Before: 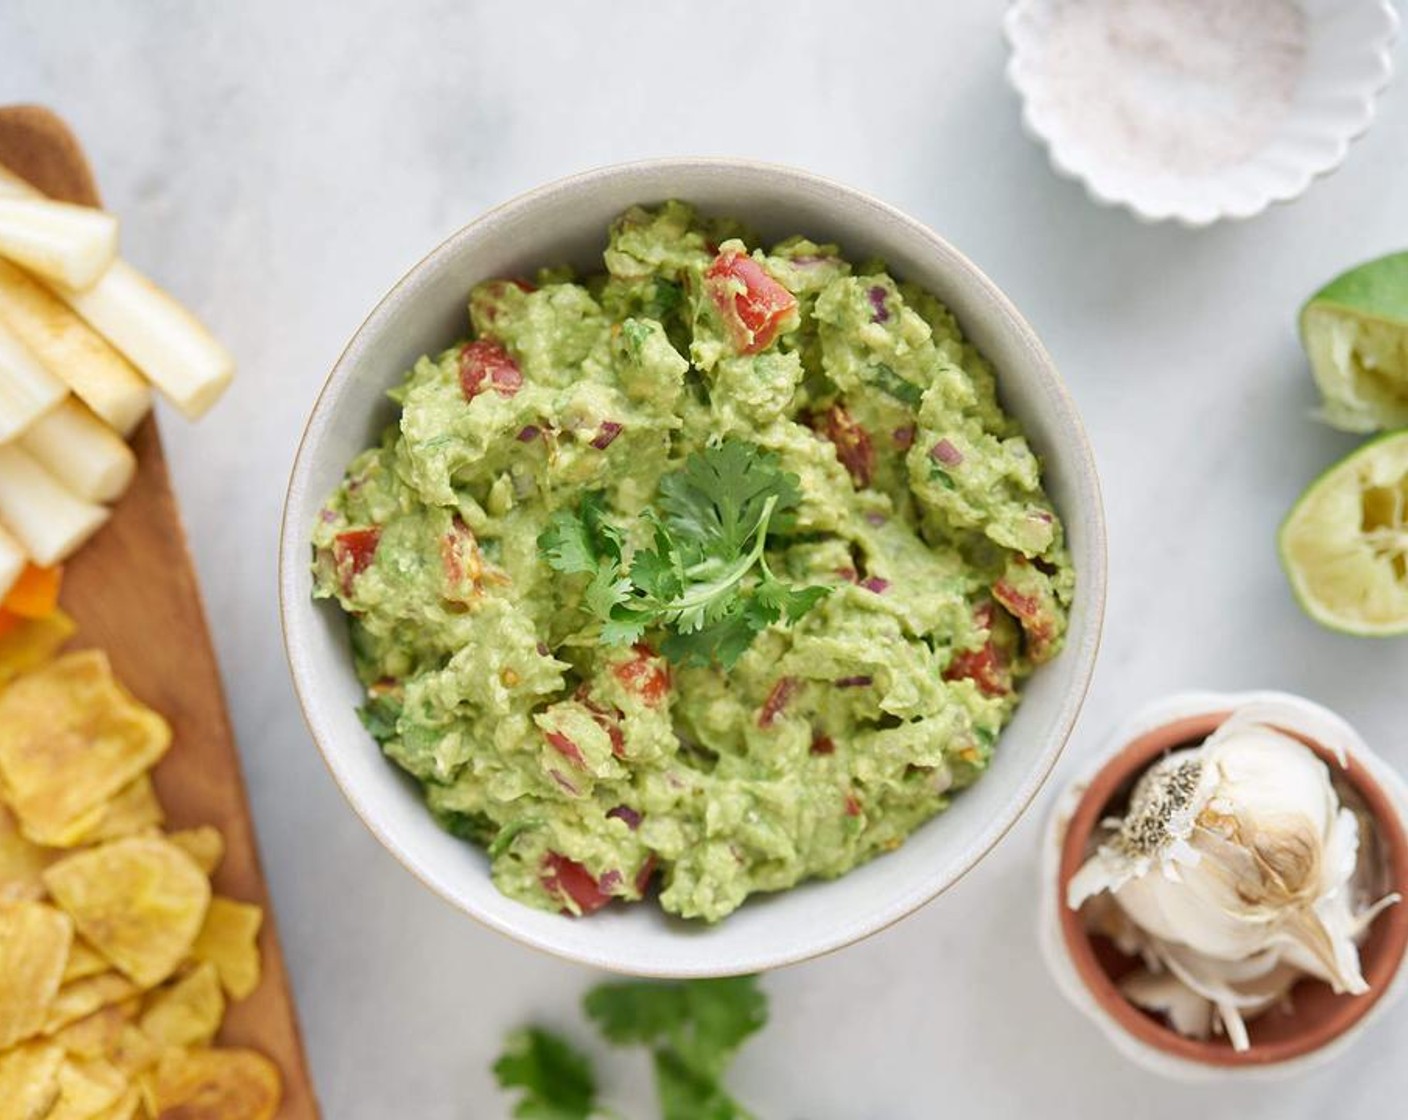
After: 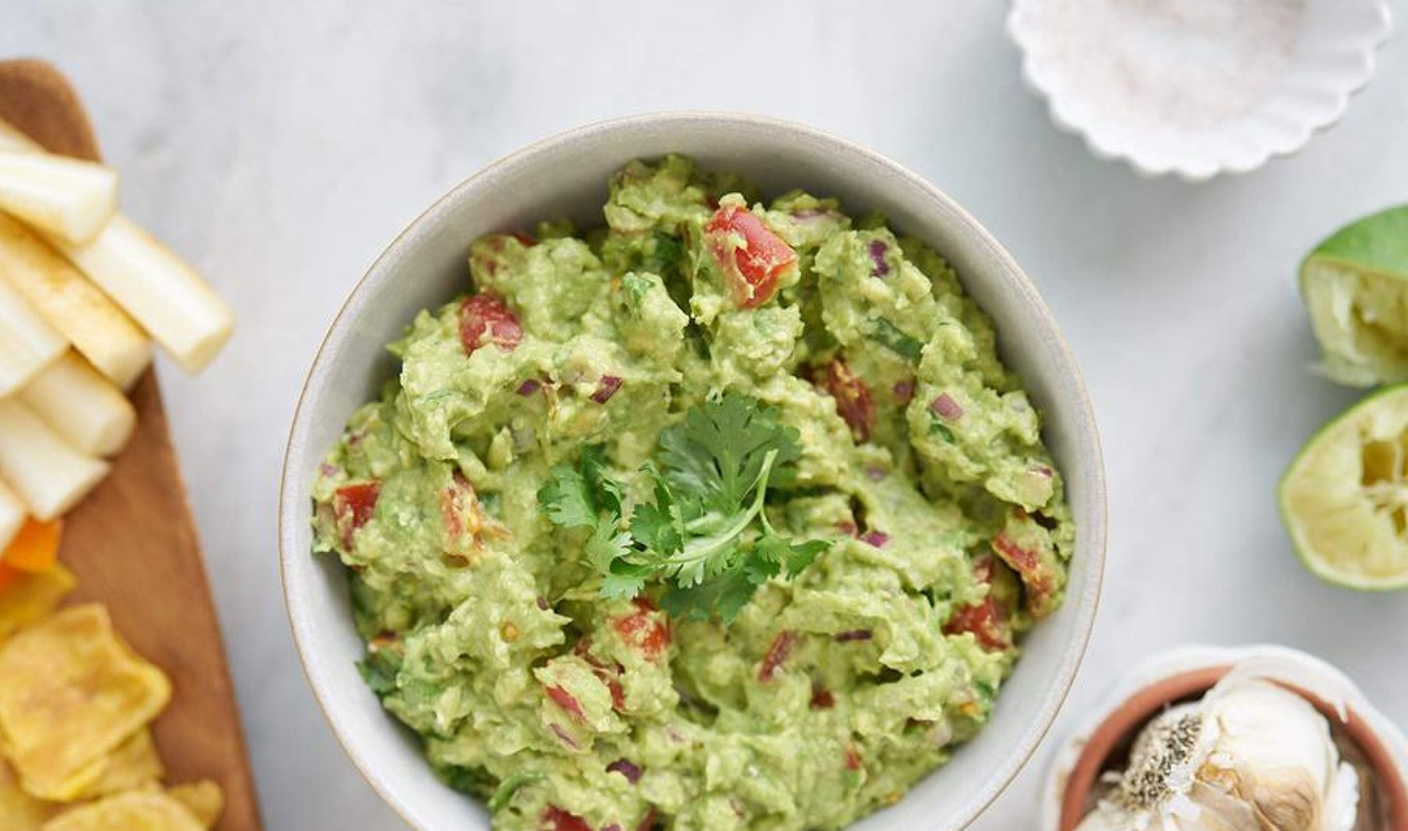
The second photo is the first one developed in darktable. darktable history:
crop: top 4.16%, bottom 21.624%
